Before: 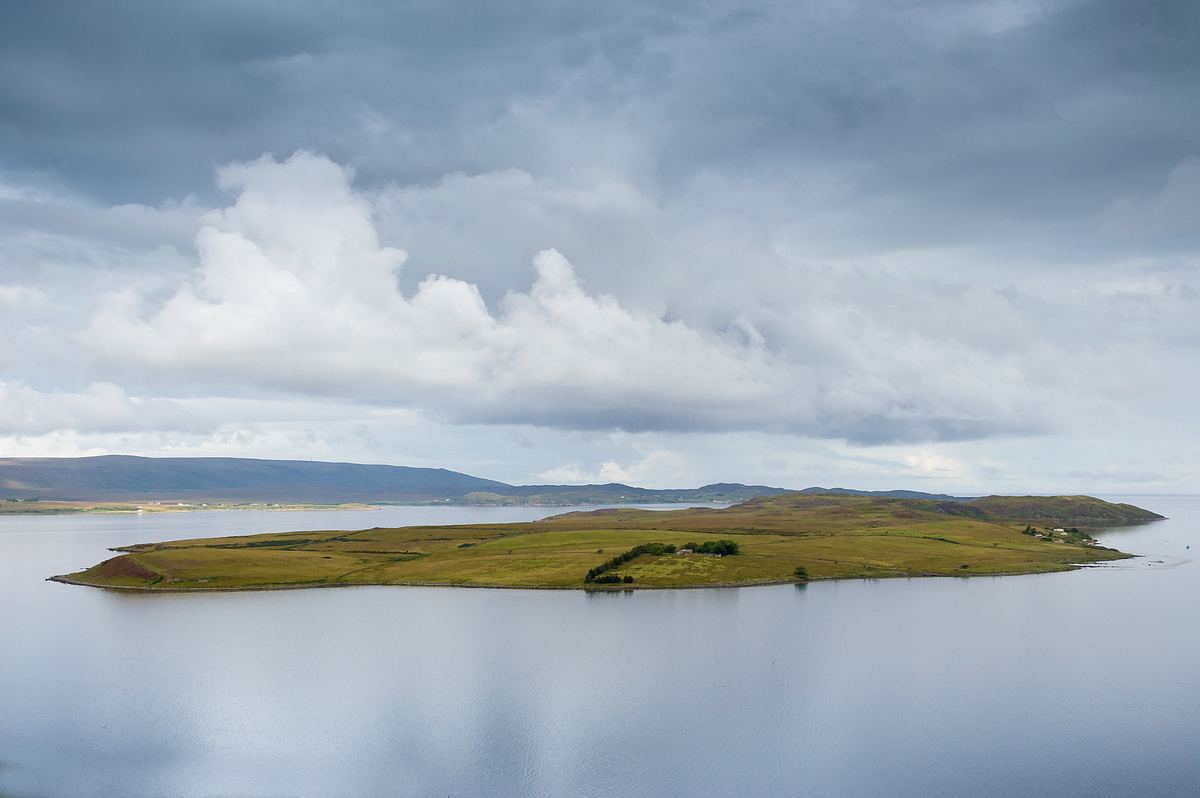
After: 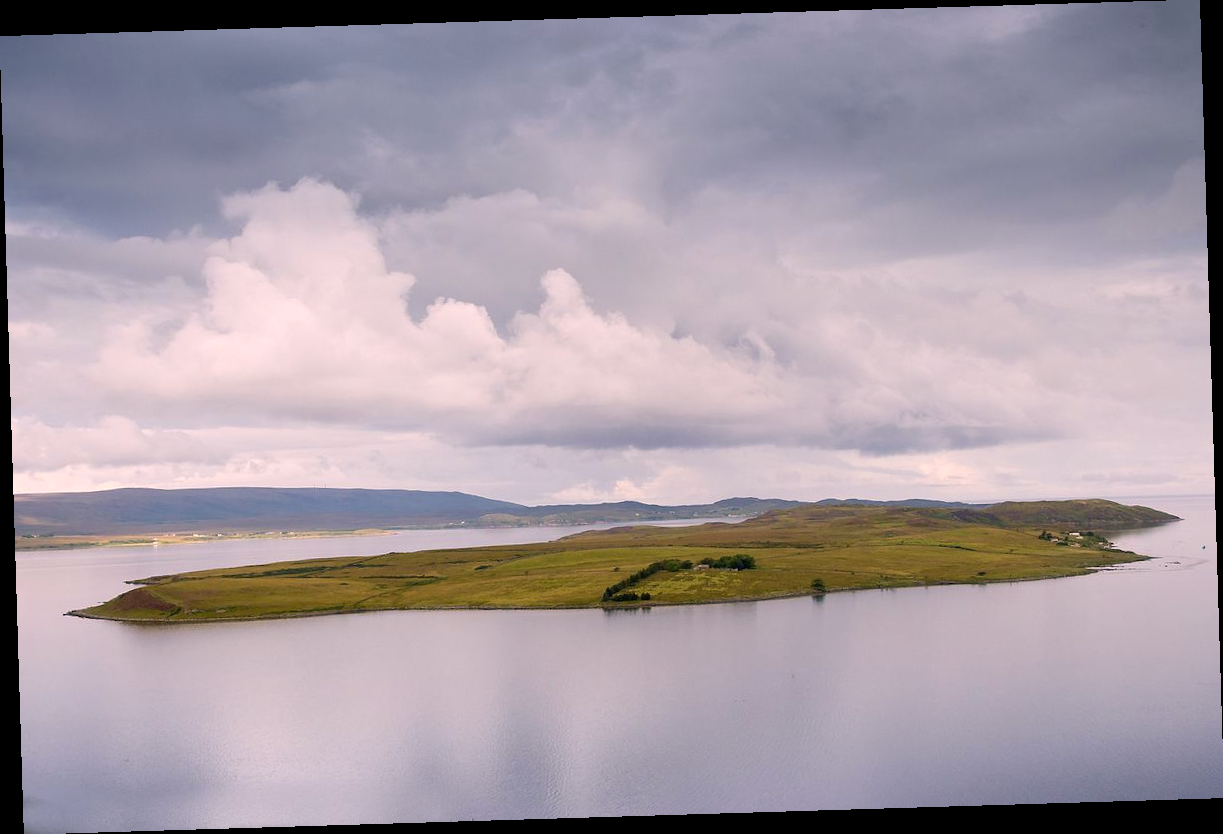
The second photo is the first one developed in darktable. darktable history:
color correction: highlights a* 12.23, highlights b* 5.41
rotate and perspective: rotation -1.75°, automatic cropping off
